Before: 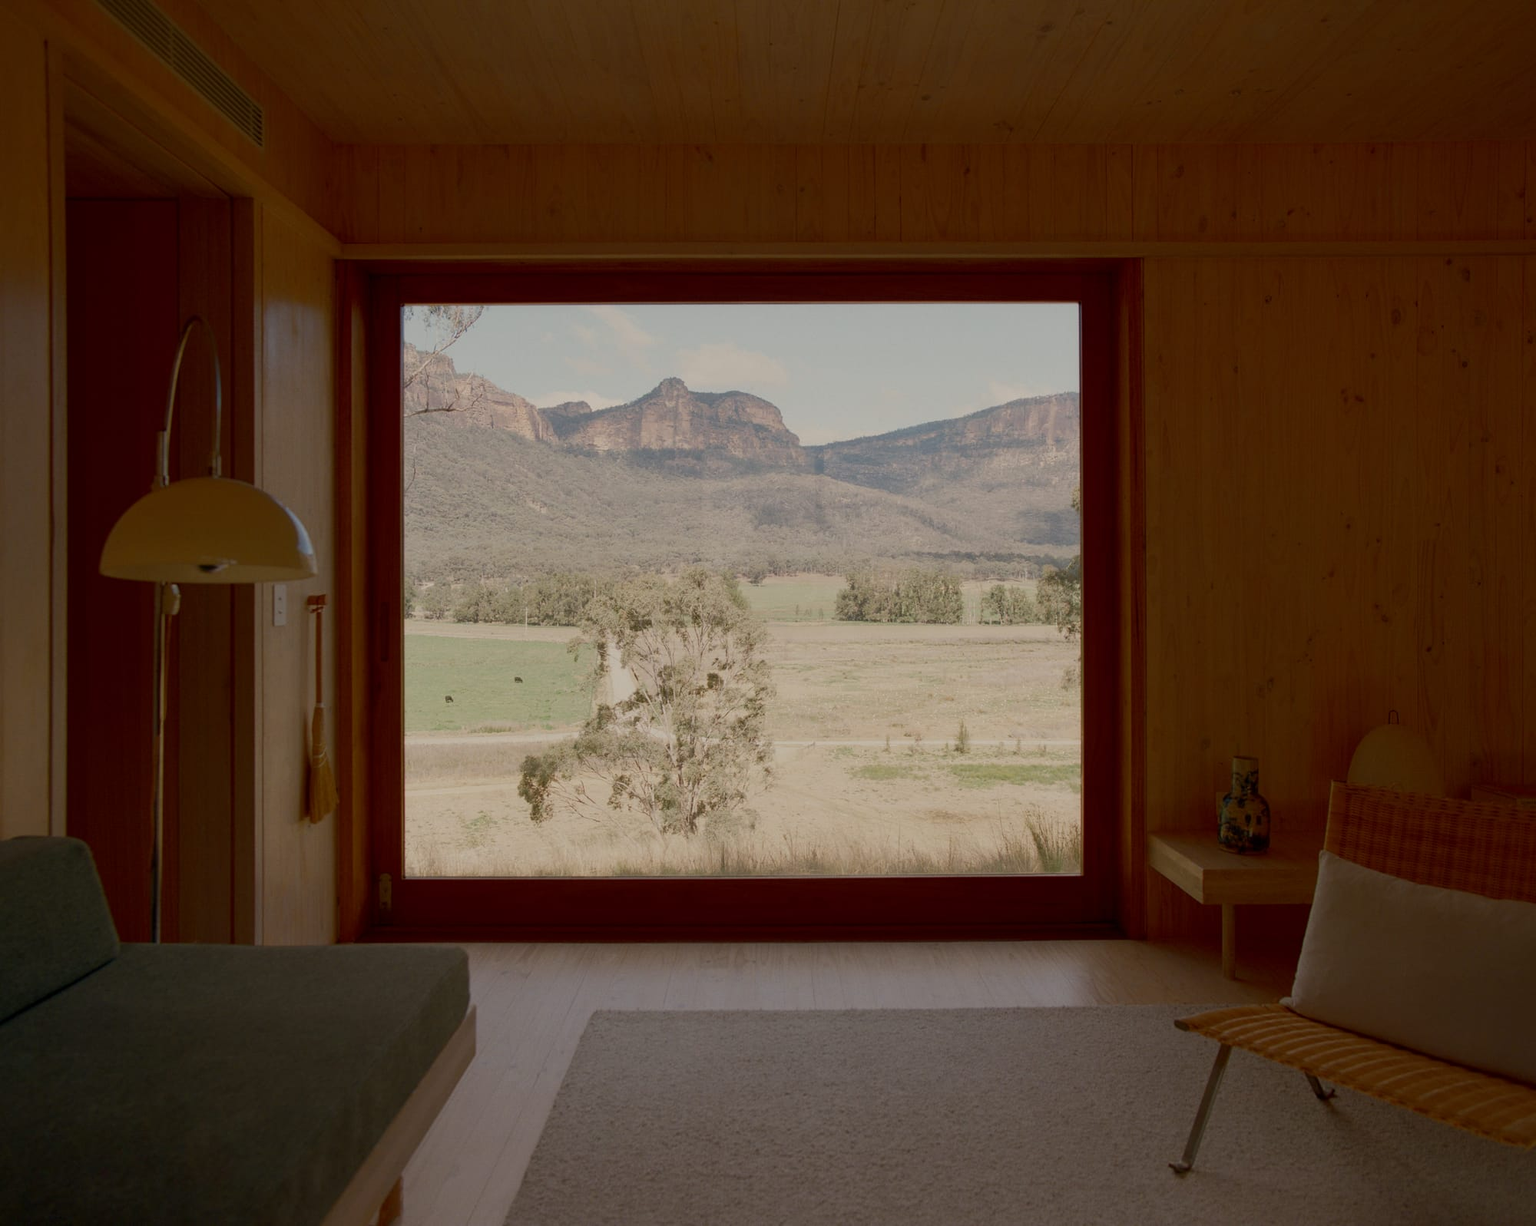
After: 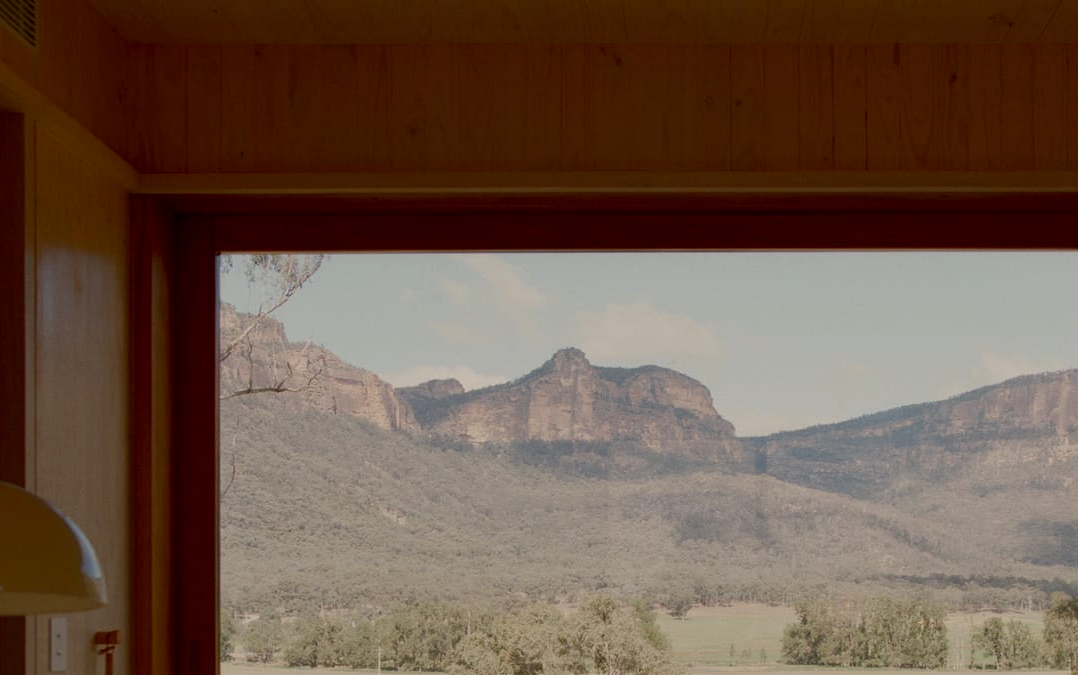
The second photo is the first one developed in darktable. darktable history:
color balance: mode lift, gamma, gain (sRGB), lift [0.97, 1, 1, 1], gamma [1.03, 1, 1, 1]
crop: left 15.306%, top 9.065%, right 30.789%, bottom 48.638%
